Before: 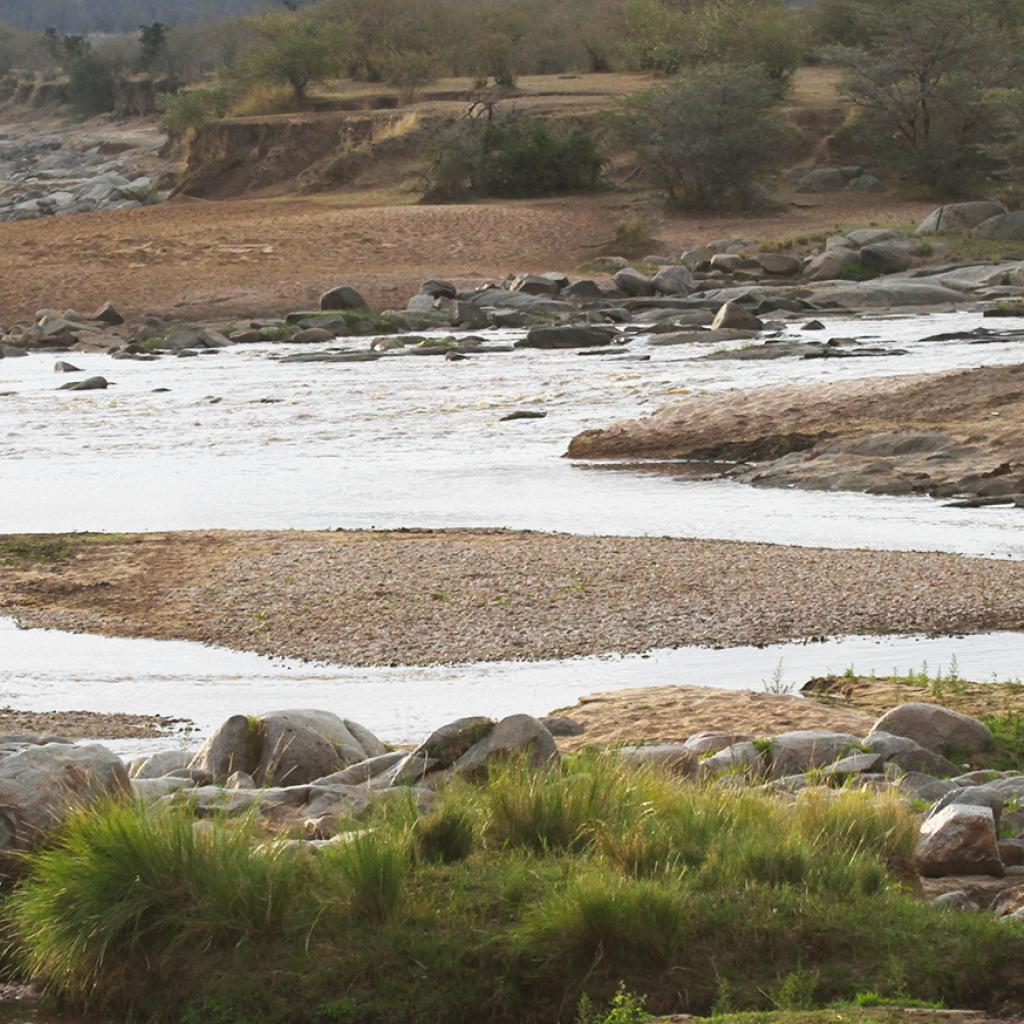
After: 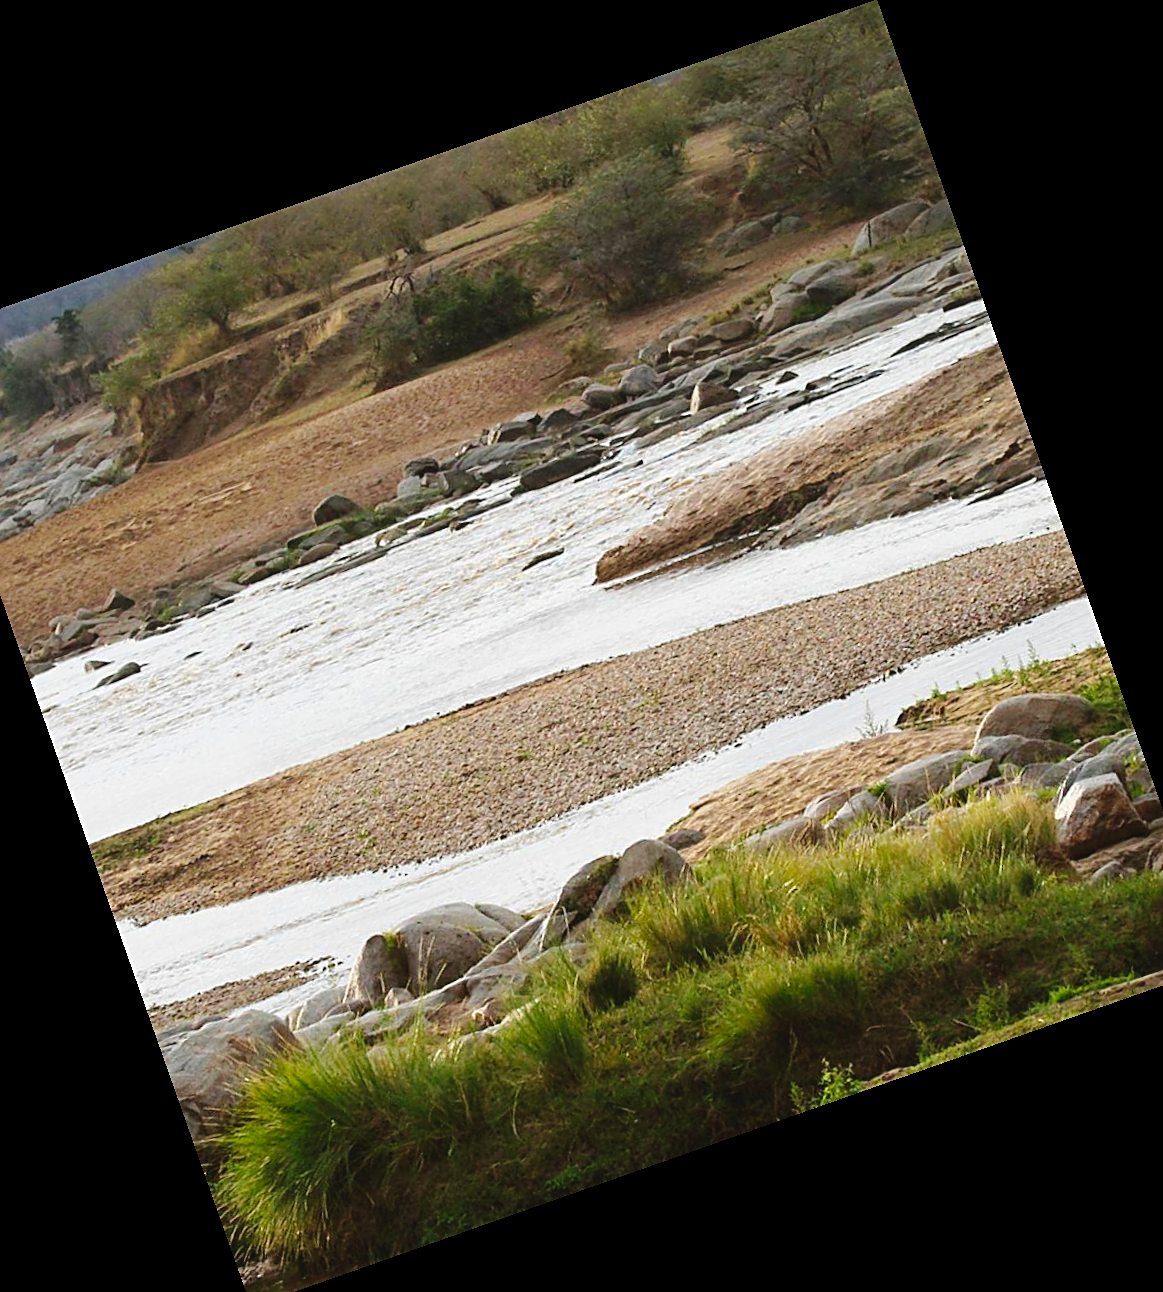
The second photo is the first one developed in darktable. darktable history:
tone curve: curves: ch0 [(0, 0) (0.003, 0.048) (0.011, 0.048) (0.025, 0.048) (0.044, 0.049) (0.069, 0.048) (0.1, 0.052) (0.136, 0.071) (0.177, 0.109) (0.224, 0.157) (0.277, 0.233) (0.335, 0.32) (0.399, 0.404) (0.468, 0.496) (0.543, 0.582) (0.623, 0.653) (0.709, 0.738) (0.801, 0.811) (0.898, 0.895) (1, 1)], preserve colors none
sharpen: on, module defaults
color correction: highlights a* -0.137, highlights b* 0.137
crop and rotate: angle 19.43°, left 6.812%, right 4.125%, bottom 1.087%
velvia: strength 21.76%
